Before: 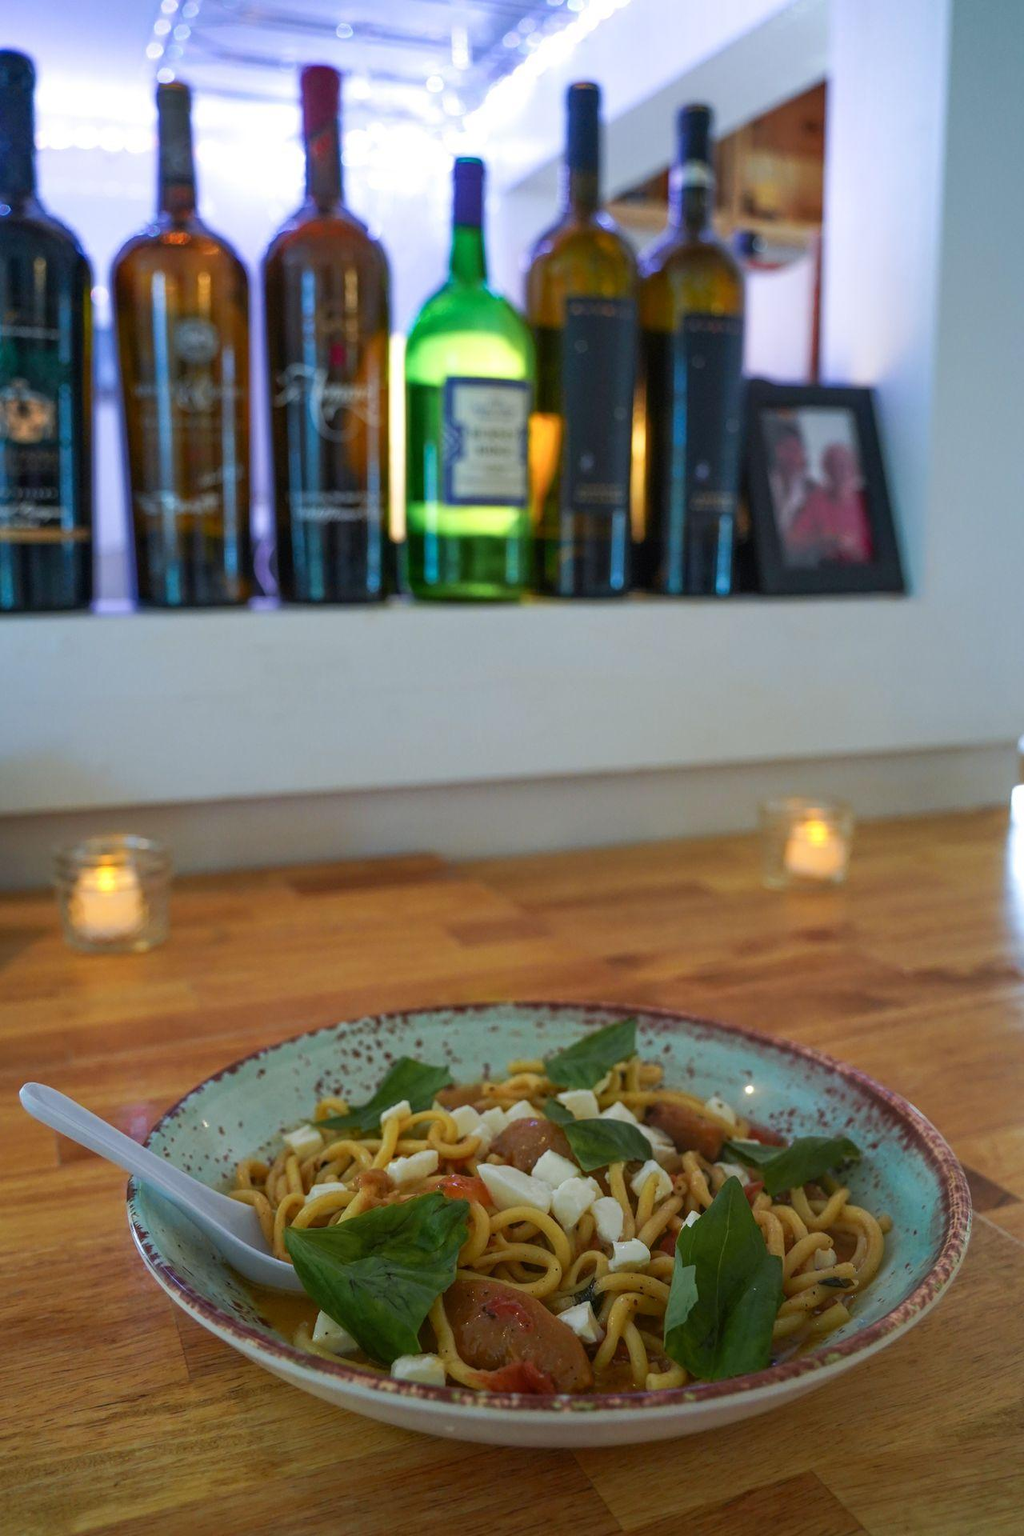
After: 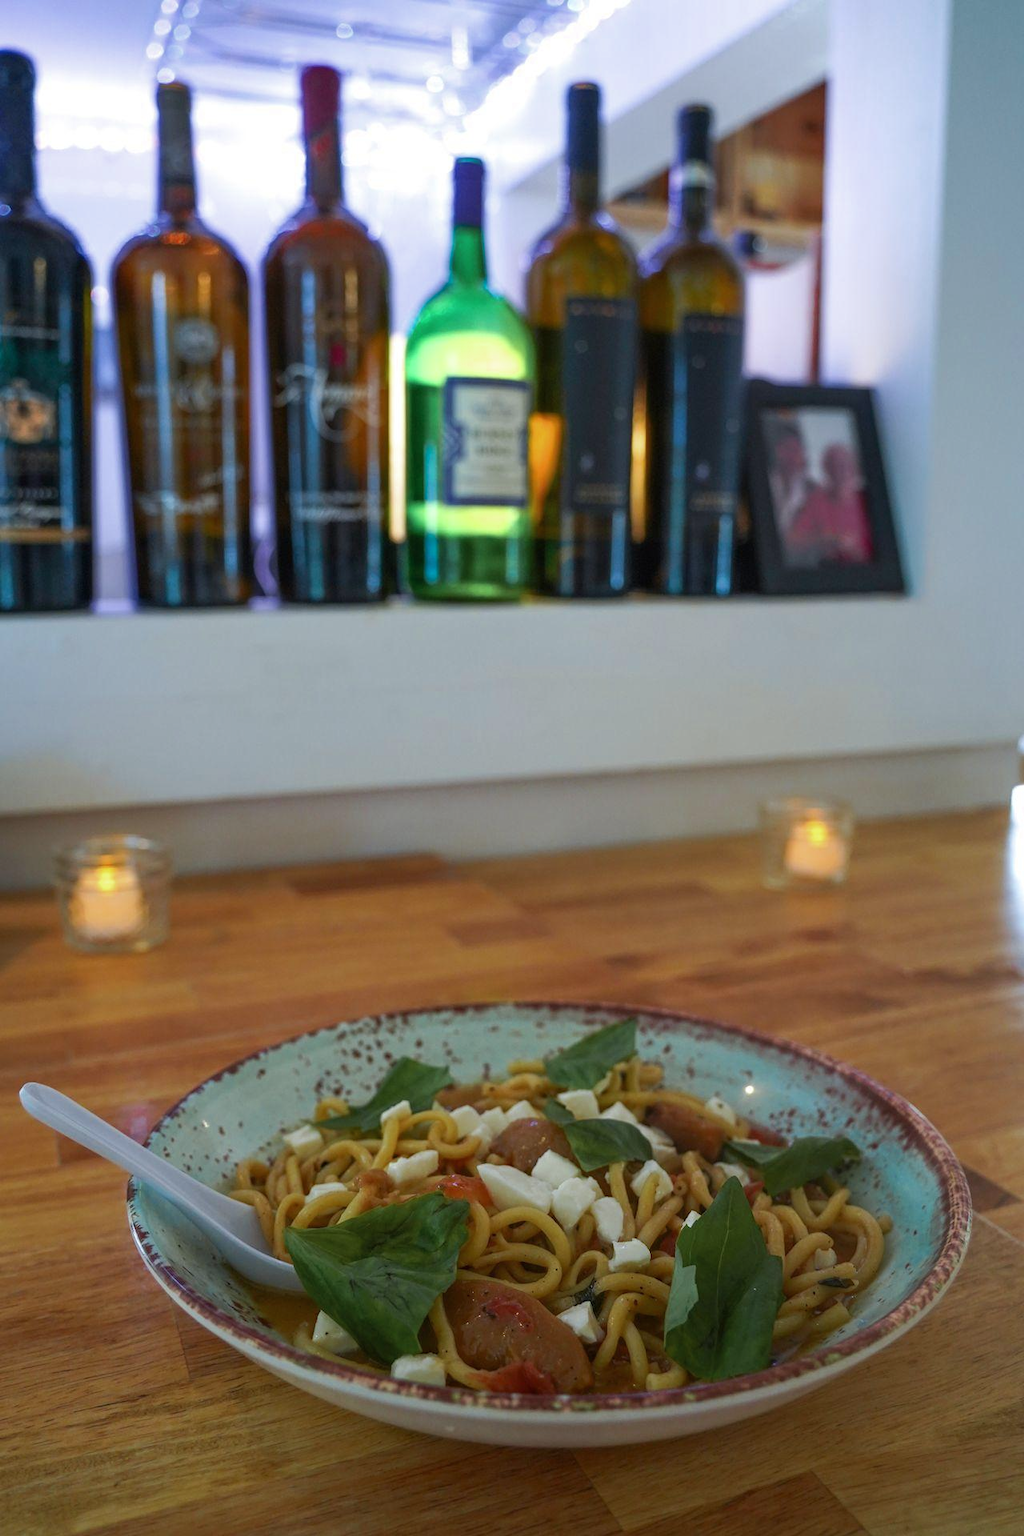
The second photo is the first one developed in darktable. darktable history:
color zones: curves: ch0 [(0.099, 0.624) (0.257, 0.596) (0.384, 0.376) (0.529, 0.492) (0.697, 0.564) (0.768, 0.532) (0.908, 0.644)]; ch1 [(0.112, 0.564) (0.254, 0.612) (0.432, 0.676) (0.592, 0.456) (0.743, 0.684) (0.888, 0.536)]; ch2 [(0.25, 0.5) (0.469, 0.36) (0.75, 0.5)], mix -137.19%
